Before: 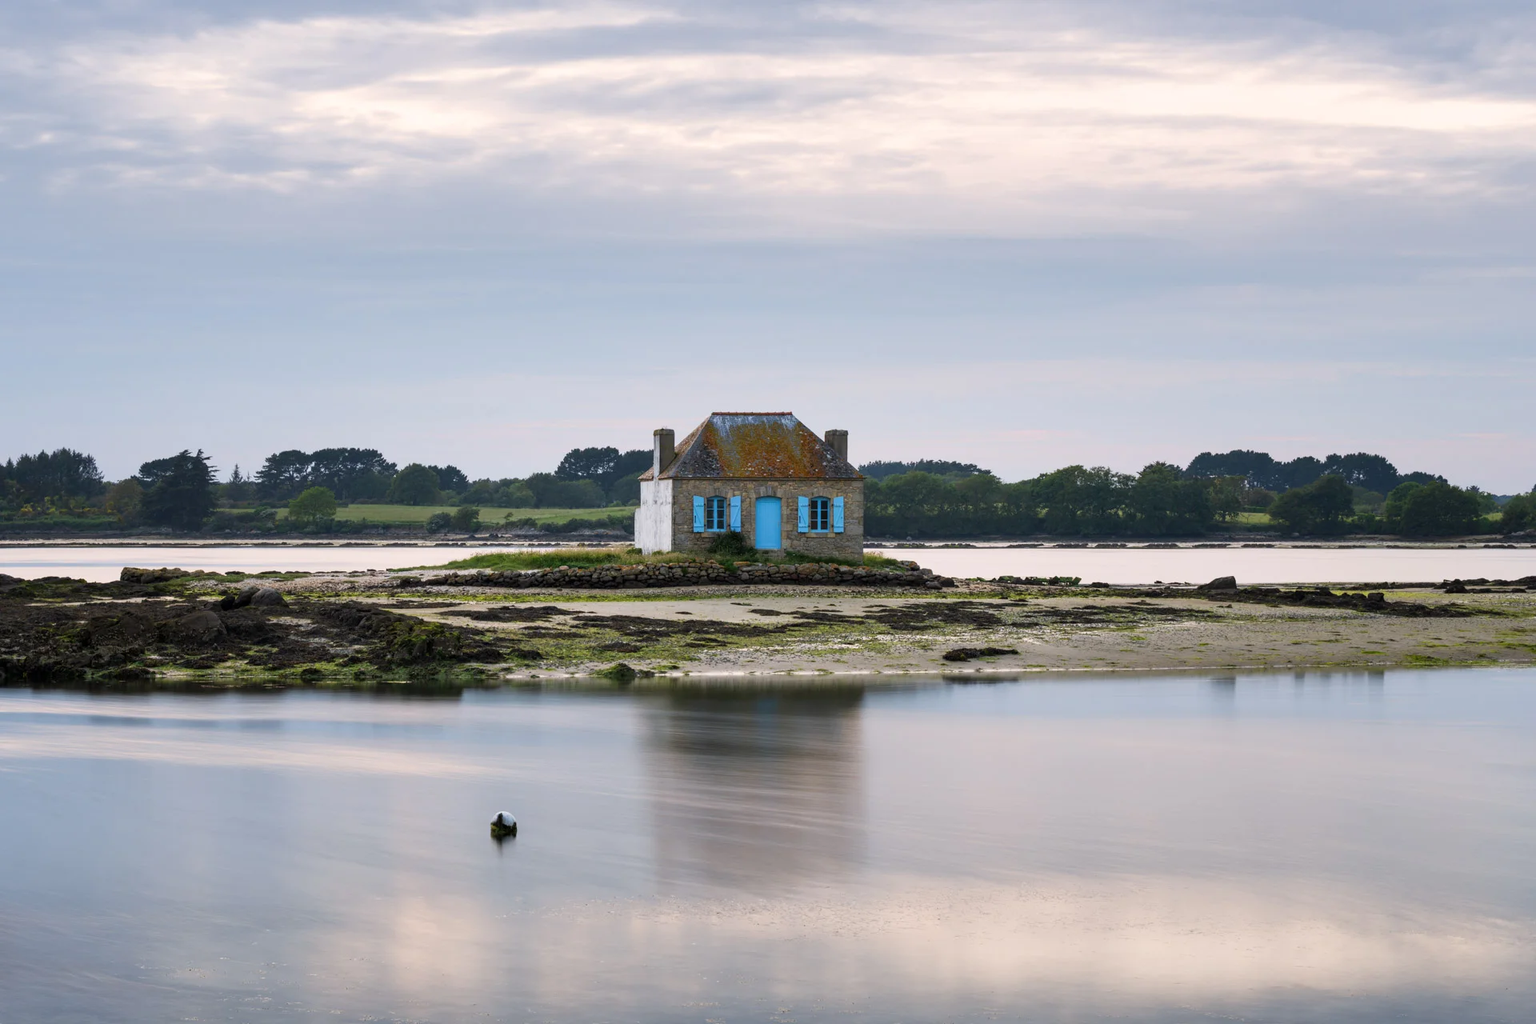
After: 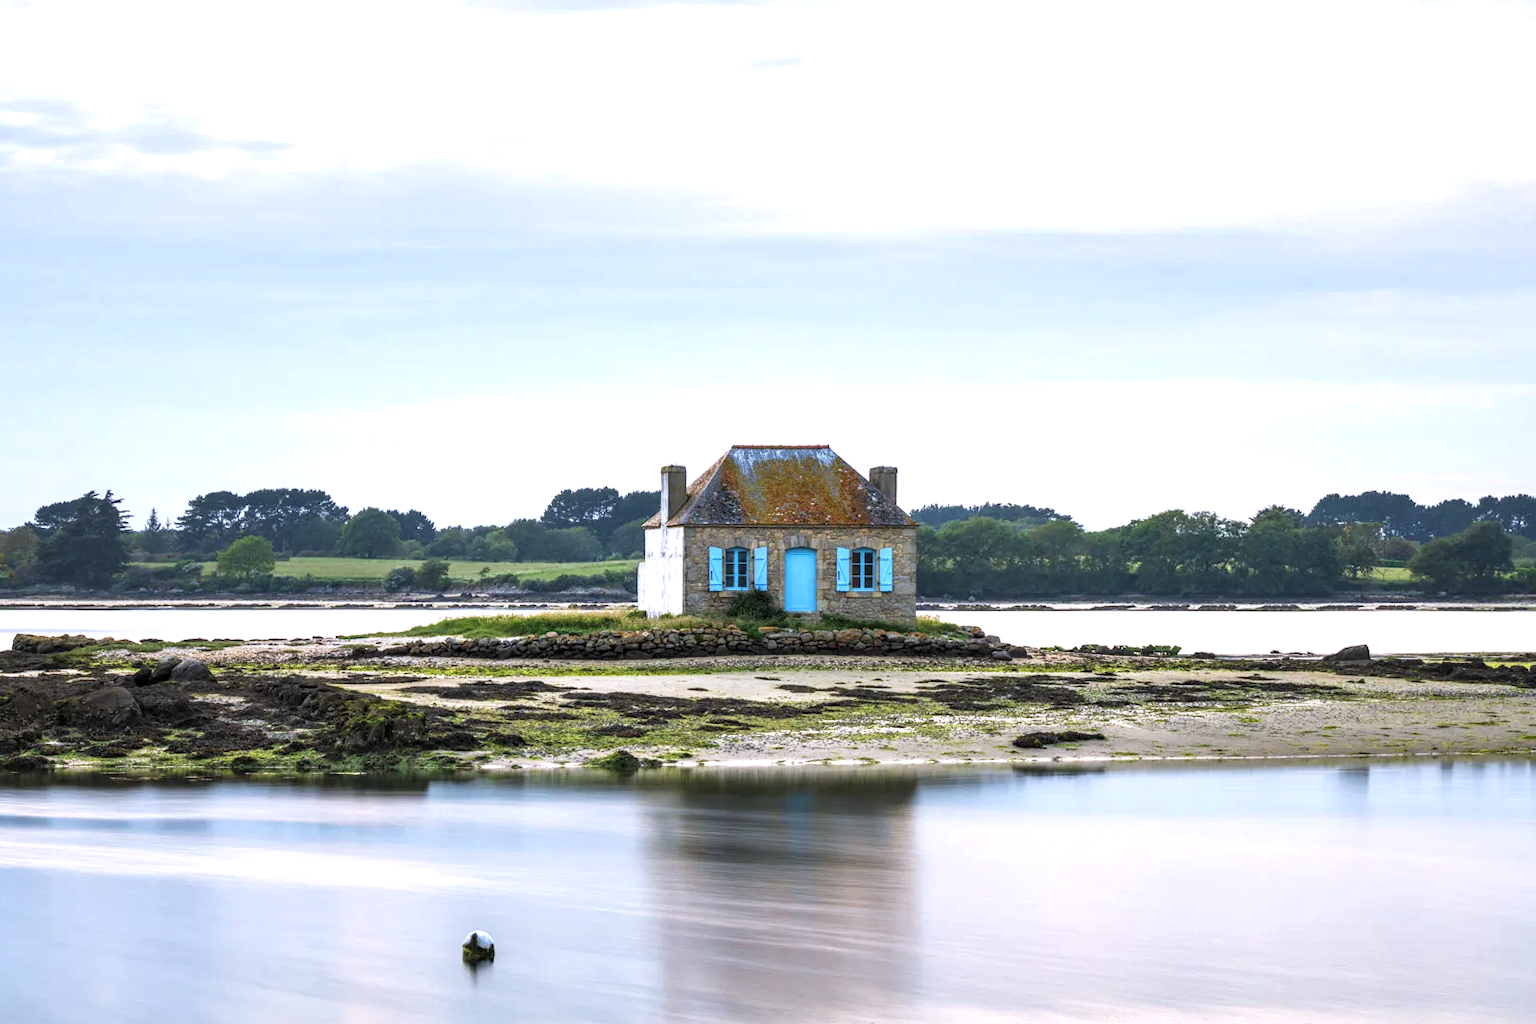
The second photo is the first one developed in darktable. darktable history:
velvia: strength 15%
crop and rotate: left 7.196%, top 4.574%, right 10.605%, bottom 13.178%
white balance: red 0.974, blue 1.044
local contrast: on, module defaults
exposure: black level correction -0.002, exposure 0.708 EV, compensate exposure bias true, compensate highlight preservation false
levels: levels [0.031, 0.5, 0.969]
